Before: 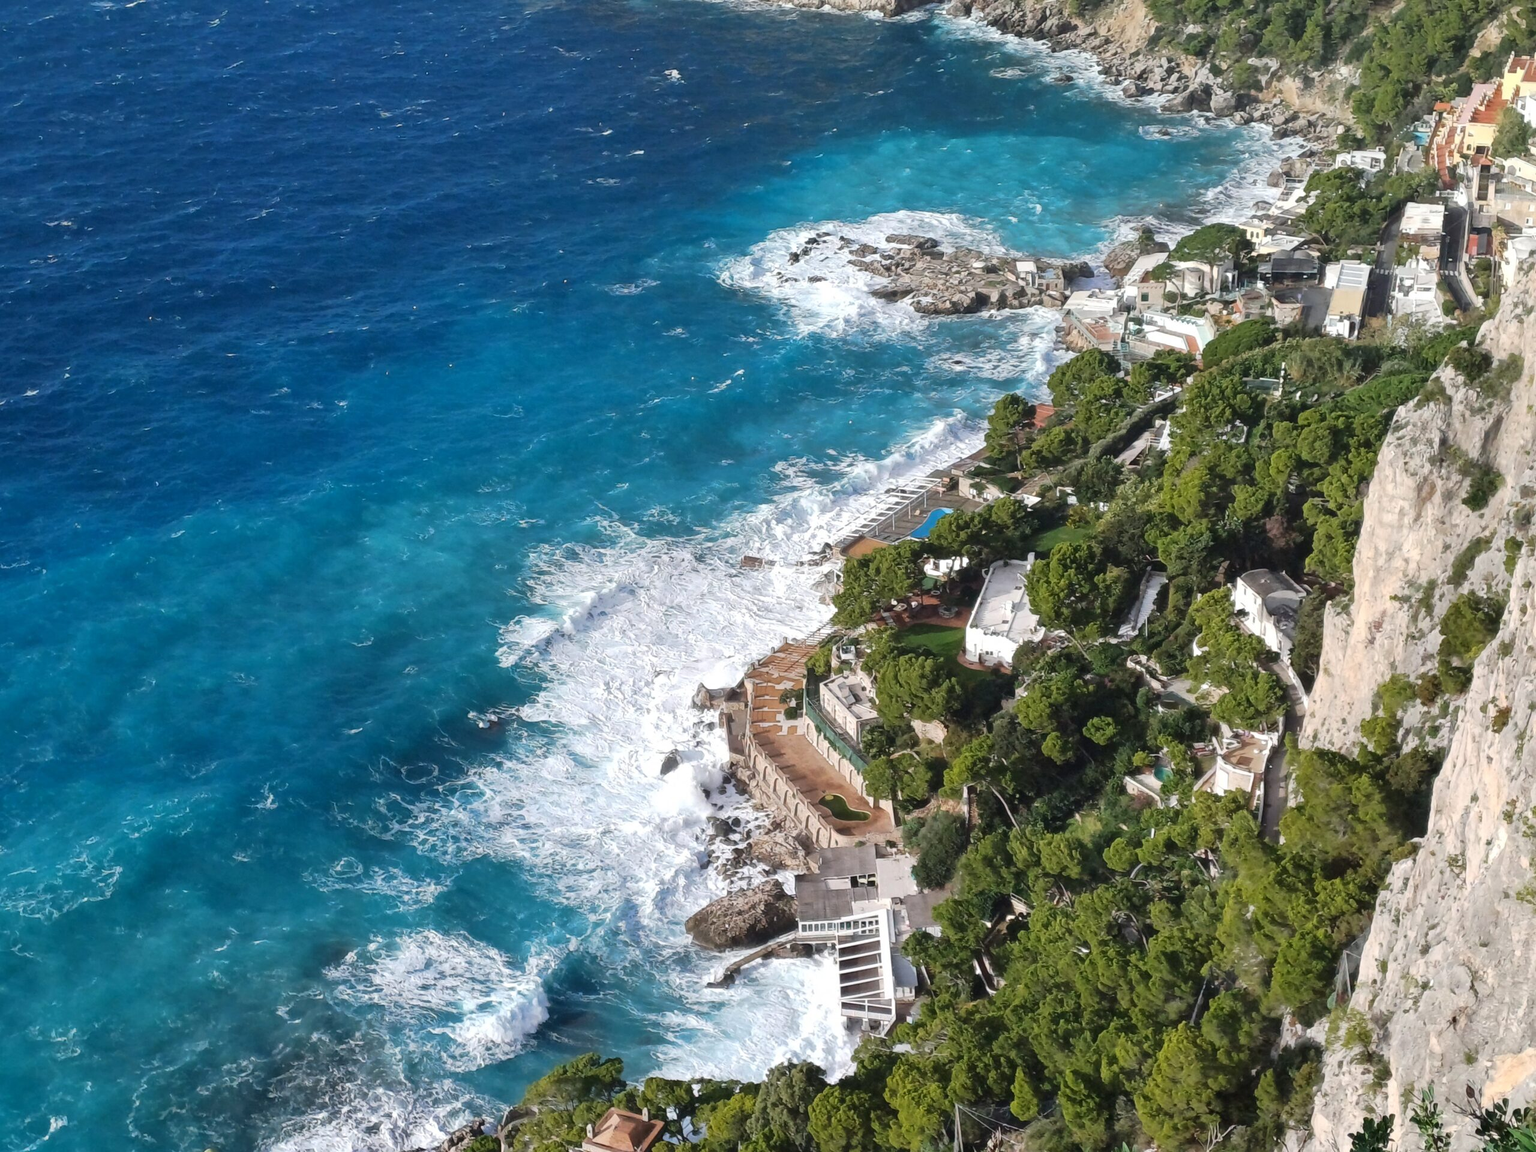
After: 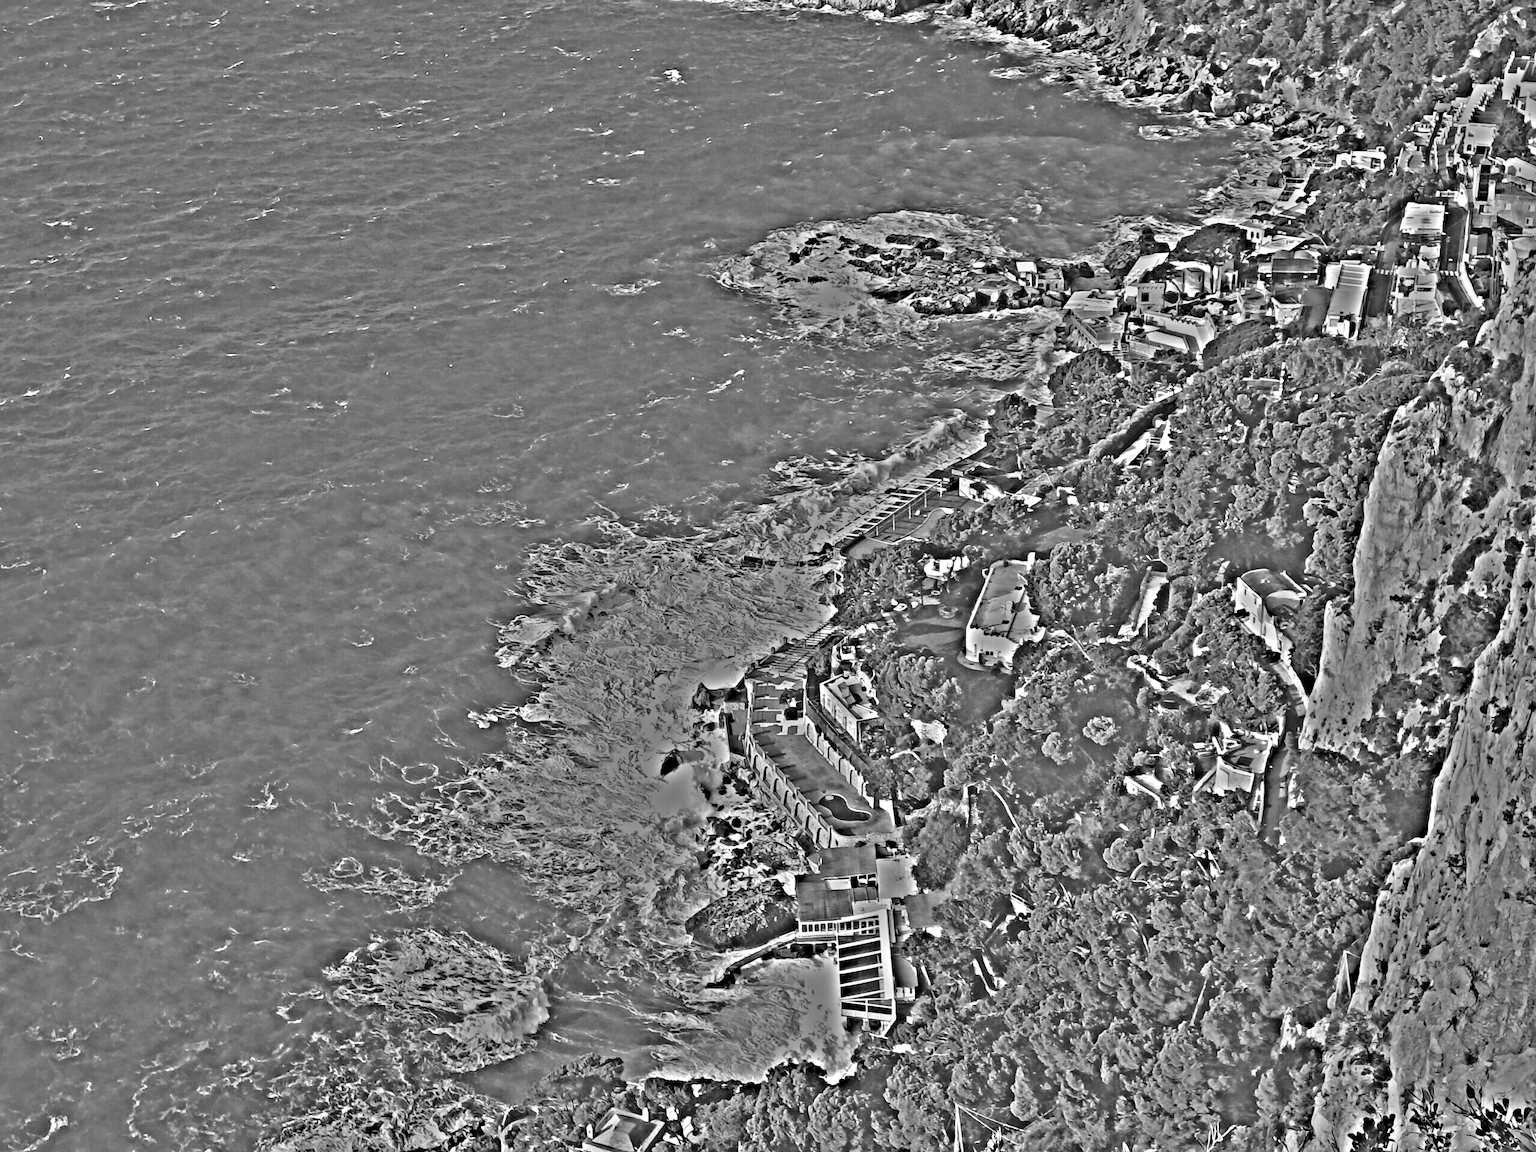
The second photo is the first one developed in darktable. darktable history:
highpass: on, module defaults
color calibration: output gray [0.21, 0.42, 0.37, 0], gray › normalize channels true, illuminant same as pipeline (D50), adaptation XYZ, x 0.346, y 0.359, gamut compression 0
